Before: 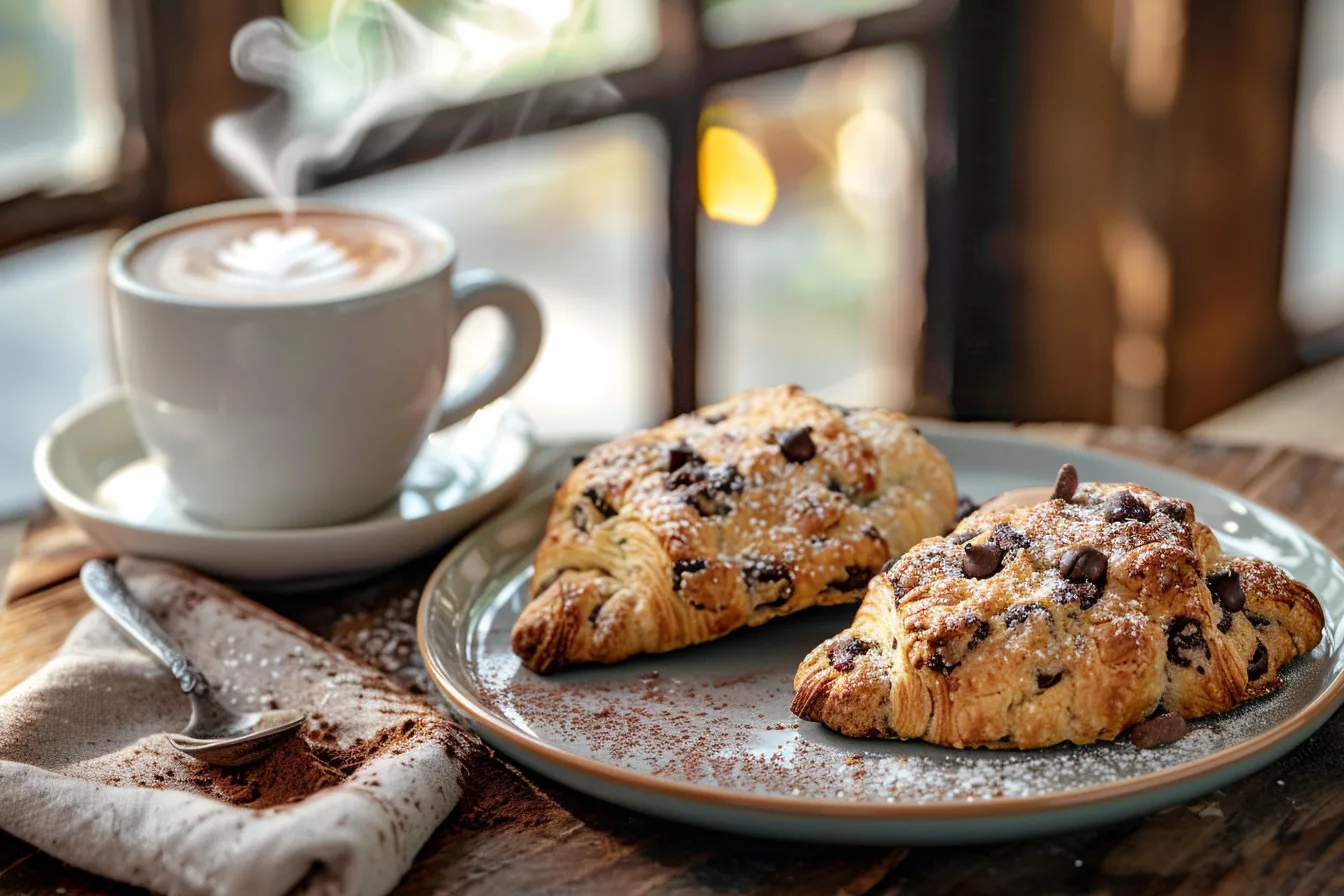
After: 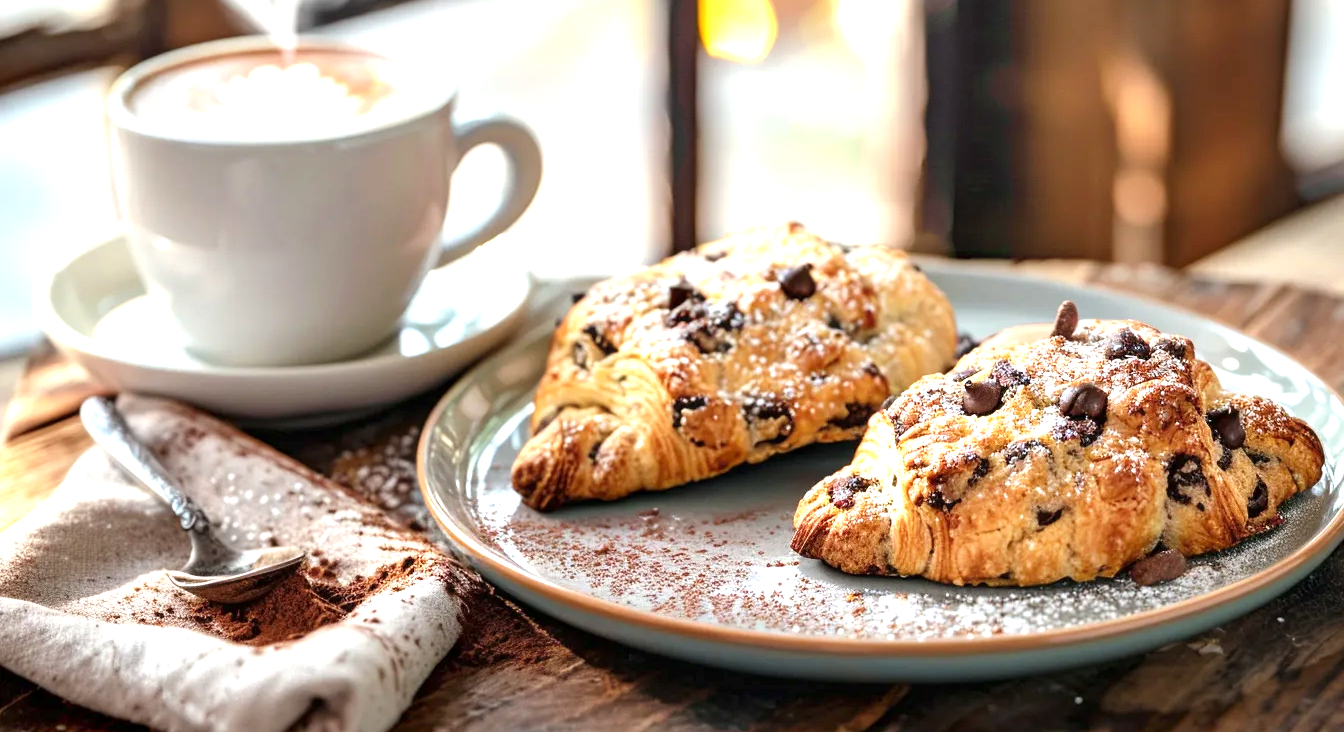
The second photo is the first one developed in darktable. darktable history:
crop and rotate: top 18.221%
exposure: exposure 1 EV, compensate highlight preservation false
